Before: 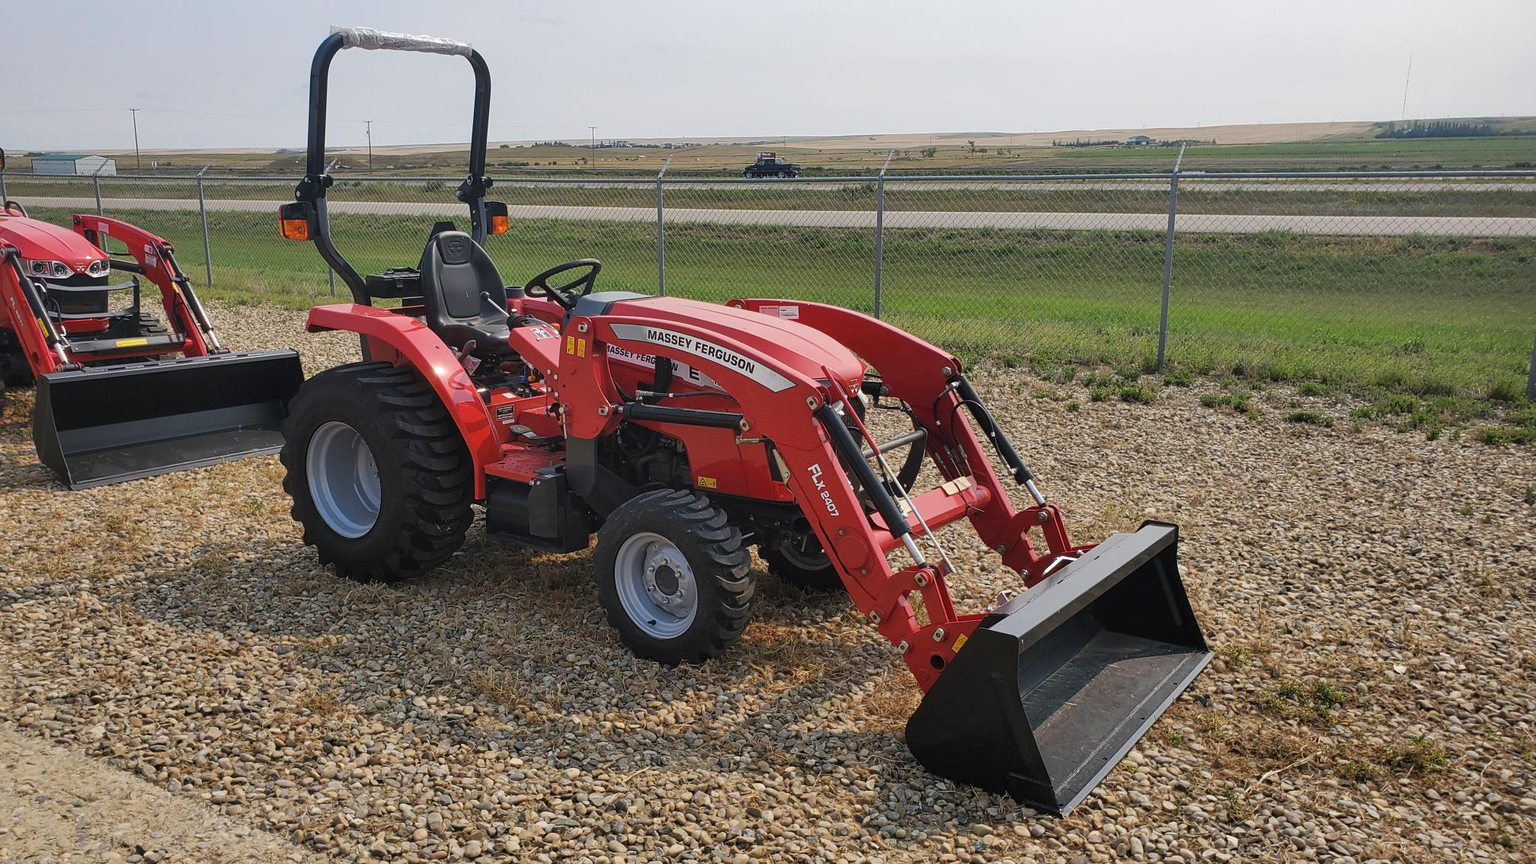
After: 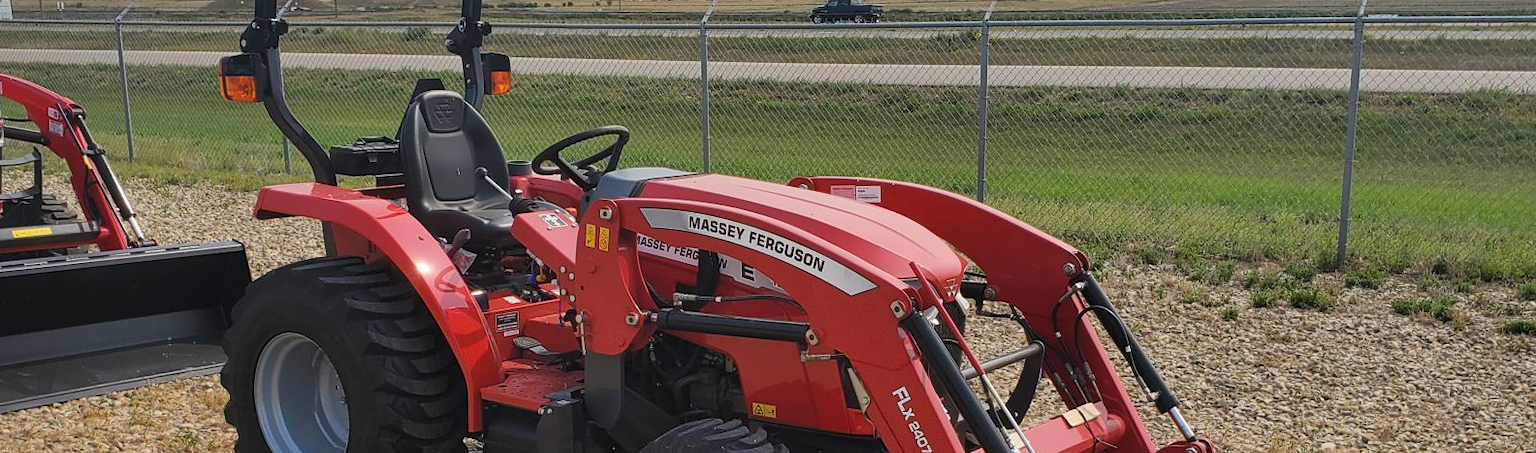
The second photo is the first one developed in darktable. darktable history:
crop: left 6.953%, top 18.602%, right 14.367%, bottom 39.757%
